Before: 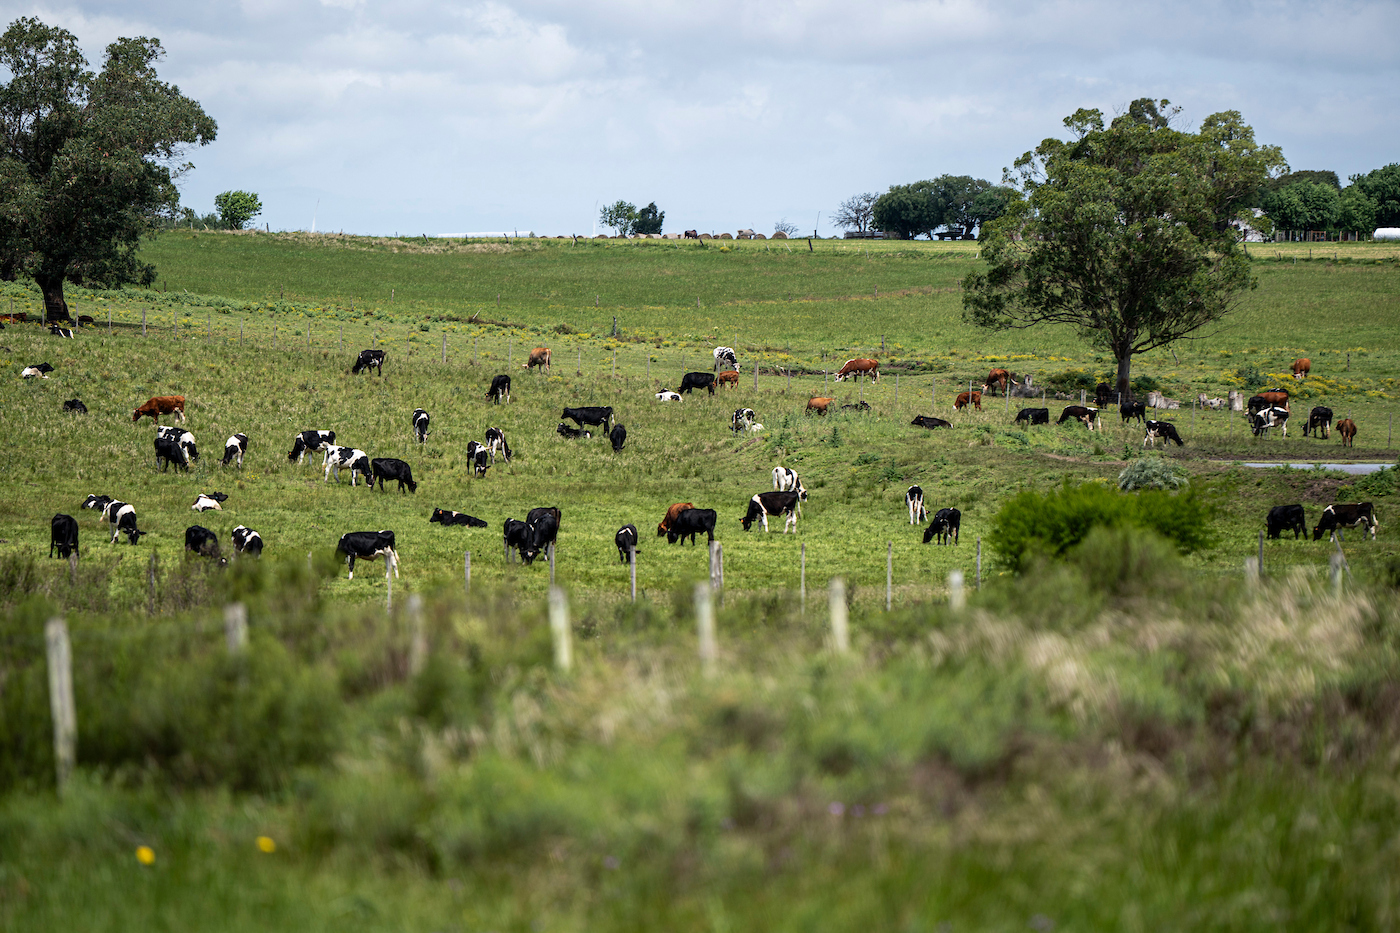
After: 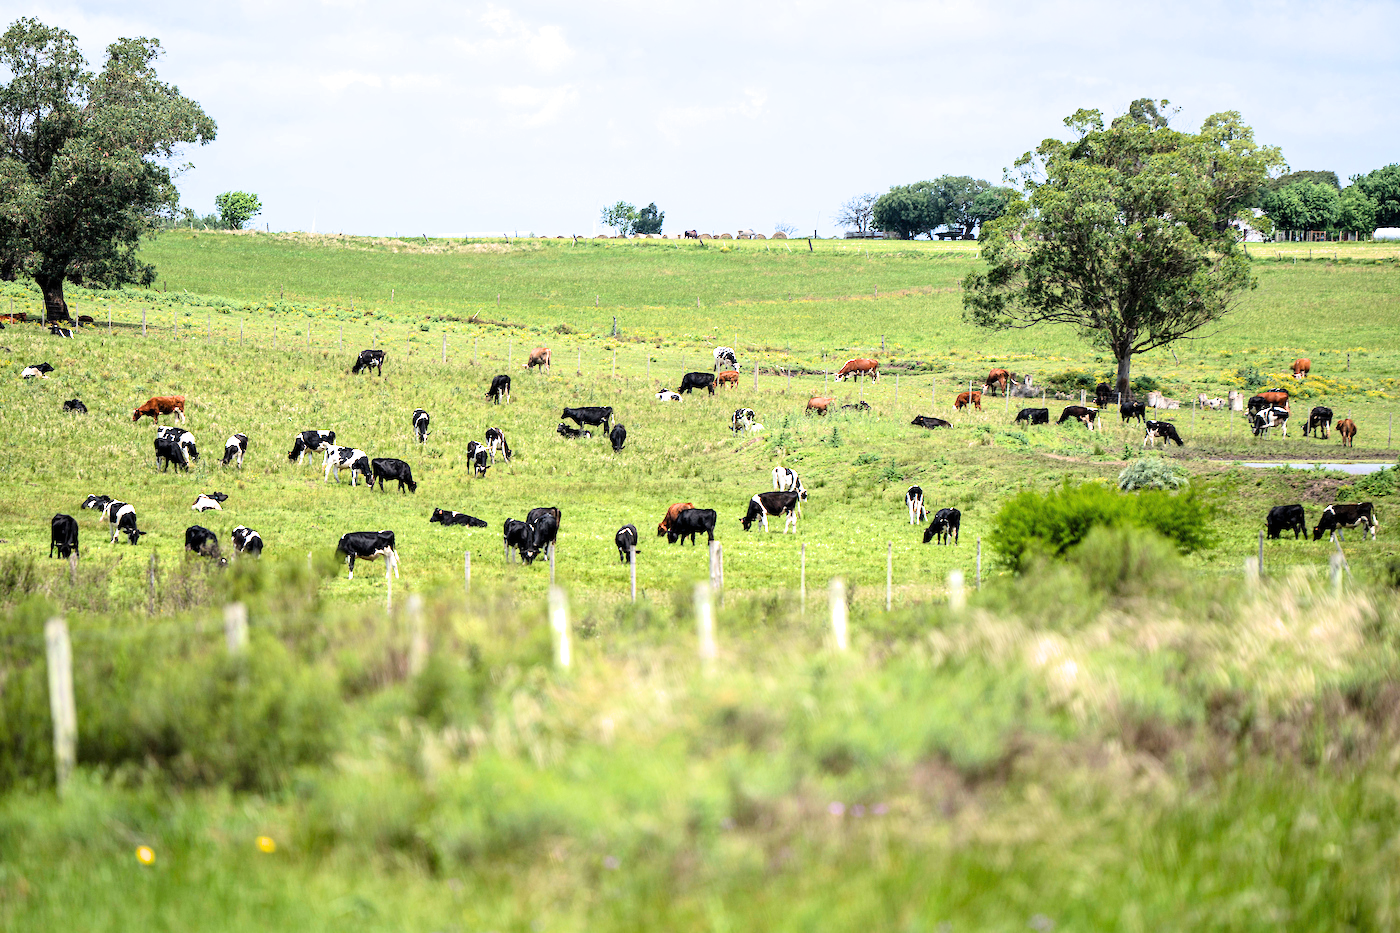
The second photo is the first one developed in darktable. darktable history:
exposure: black level correction 0, exposure 1.925 EV, compensate highlight preservation false
filmic rgb: black relative exposure -8.03 EV, white relative exposure 4.01 EV, hardness 4.1, color science v6 (2022)
